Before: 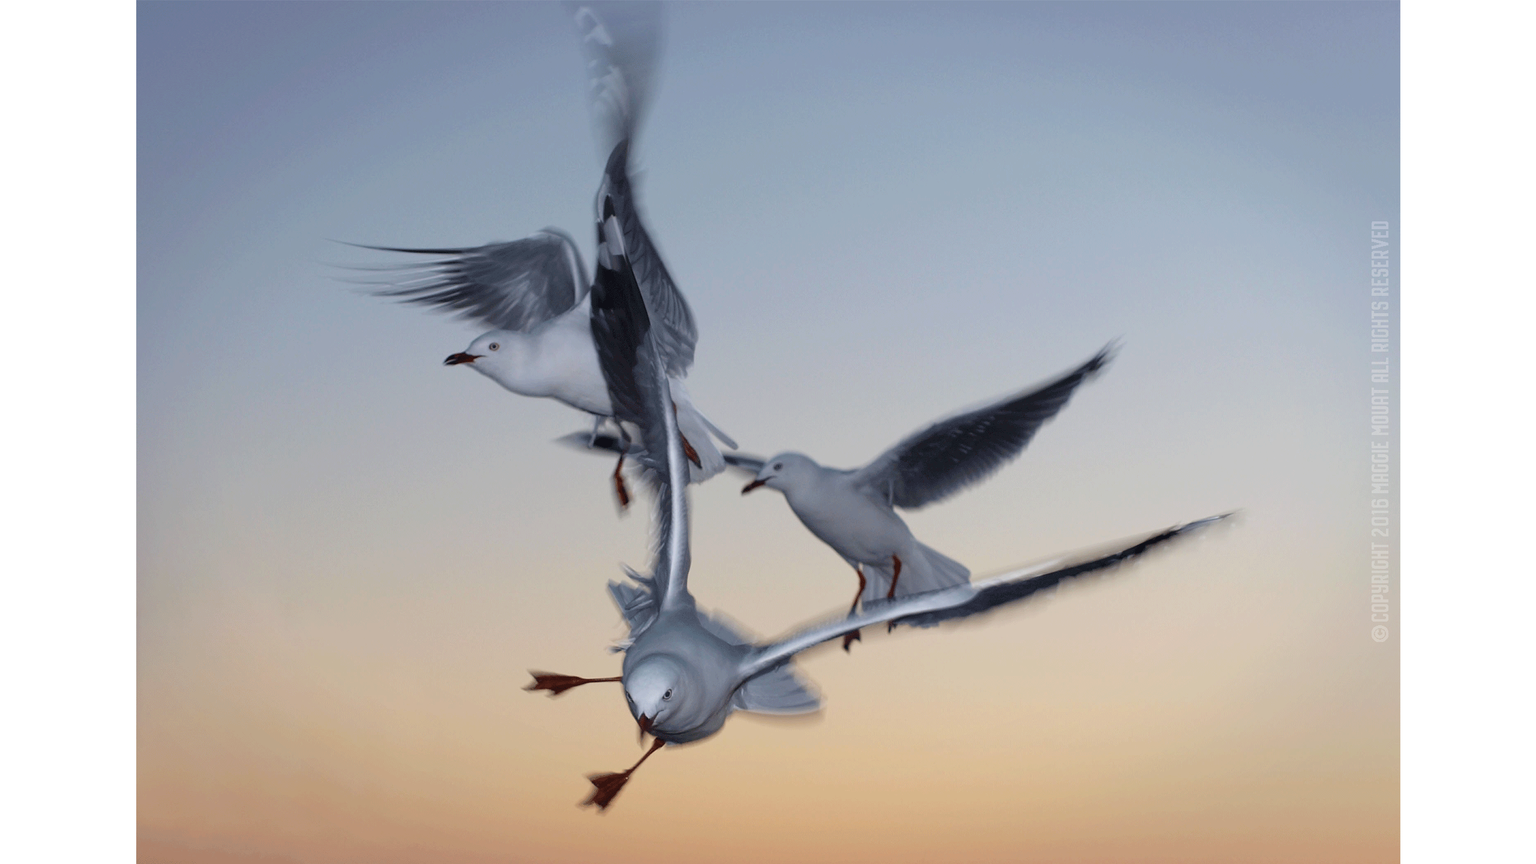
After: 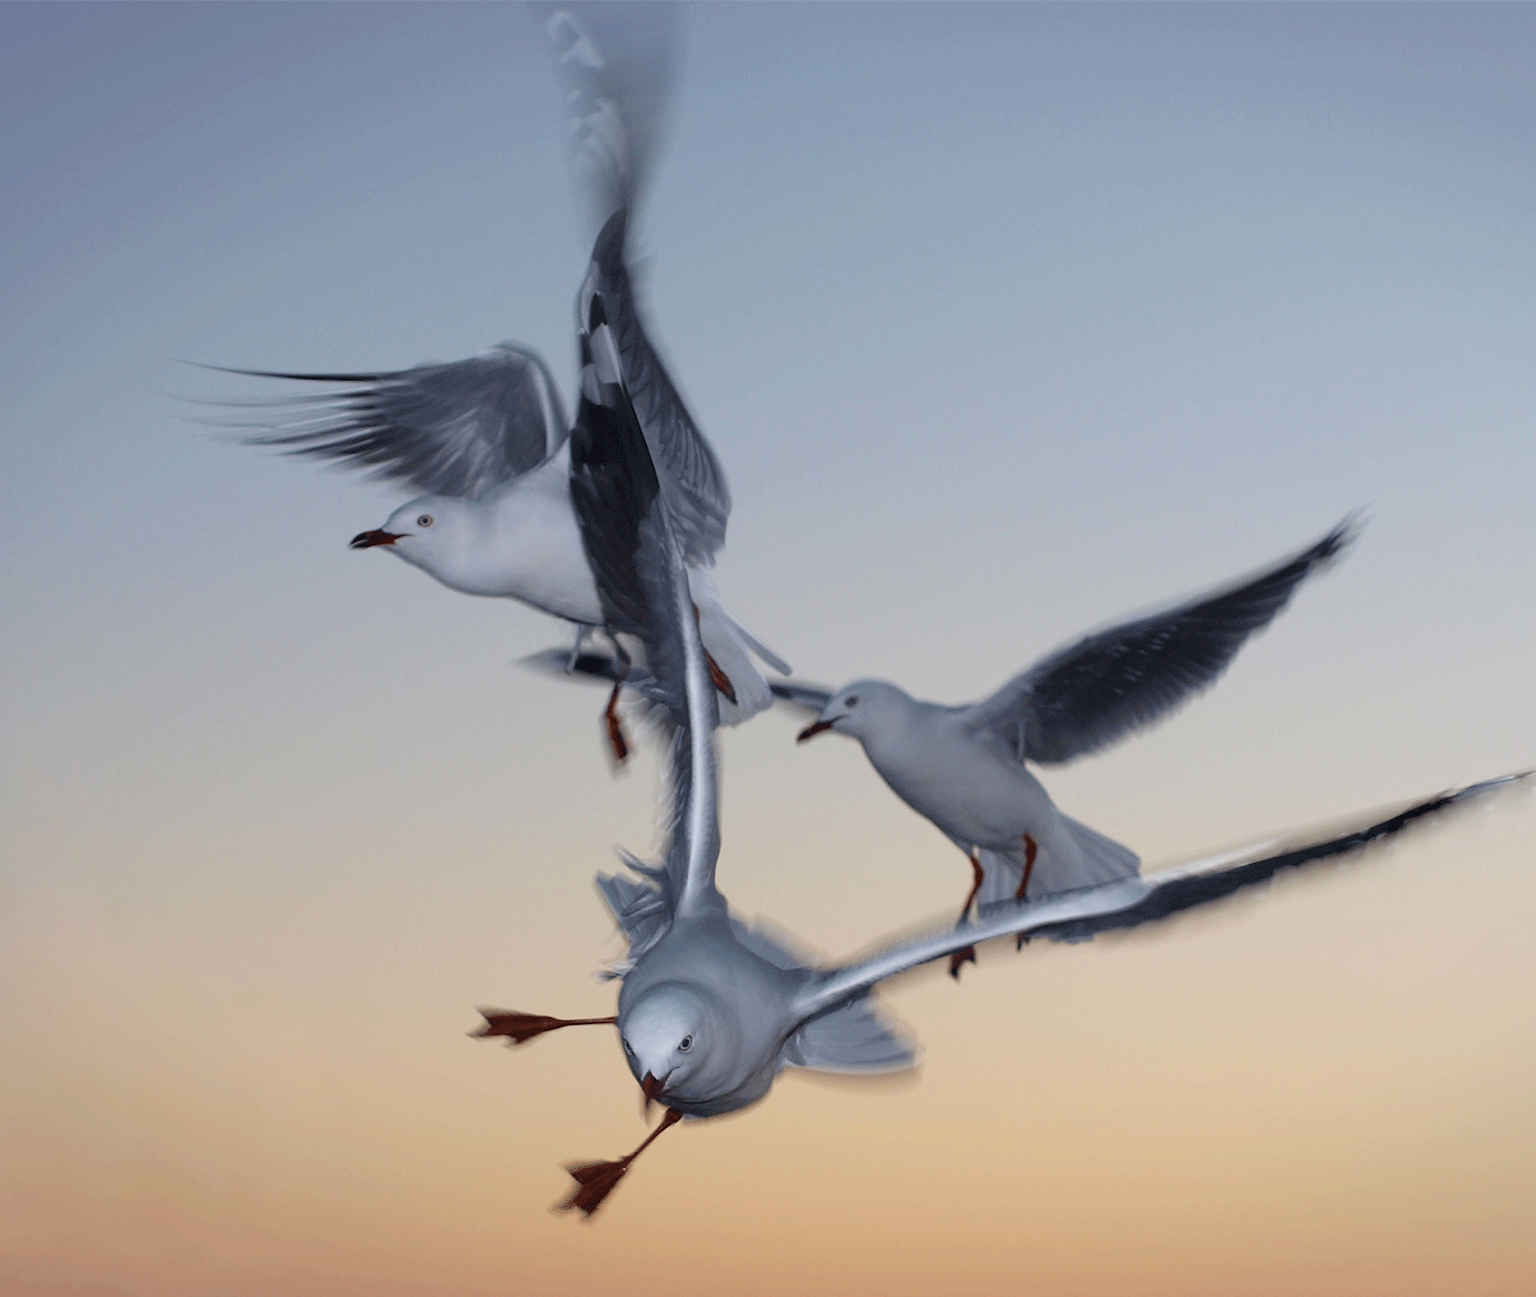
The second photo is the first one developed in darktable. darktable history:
crop and rotate: left 13.762%, right 19.646%
